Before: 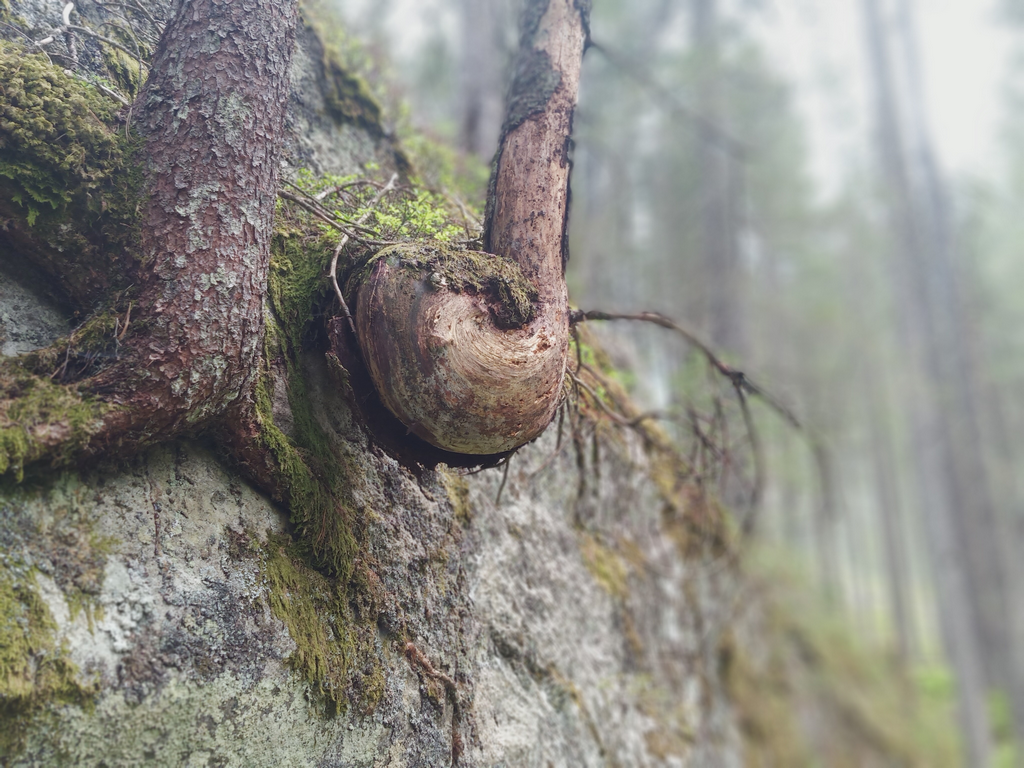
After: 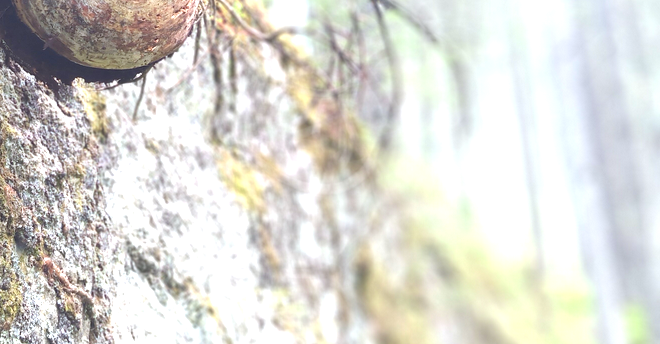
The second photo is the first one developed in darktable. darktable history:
exposure: black level correction 0, exposure 1.45 EV, compensate exposure bias true, compensate highlight preservation false
crop and rotate: left 35.509%, top 50.238%, bottom 4.934%
white balance: red 0.974, blue 1.044
